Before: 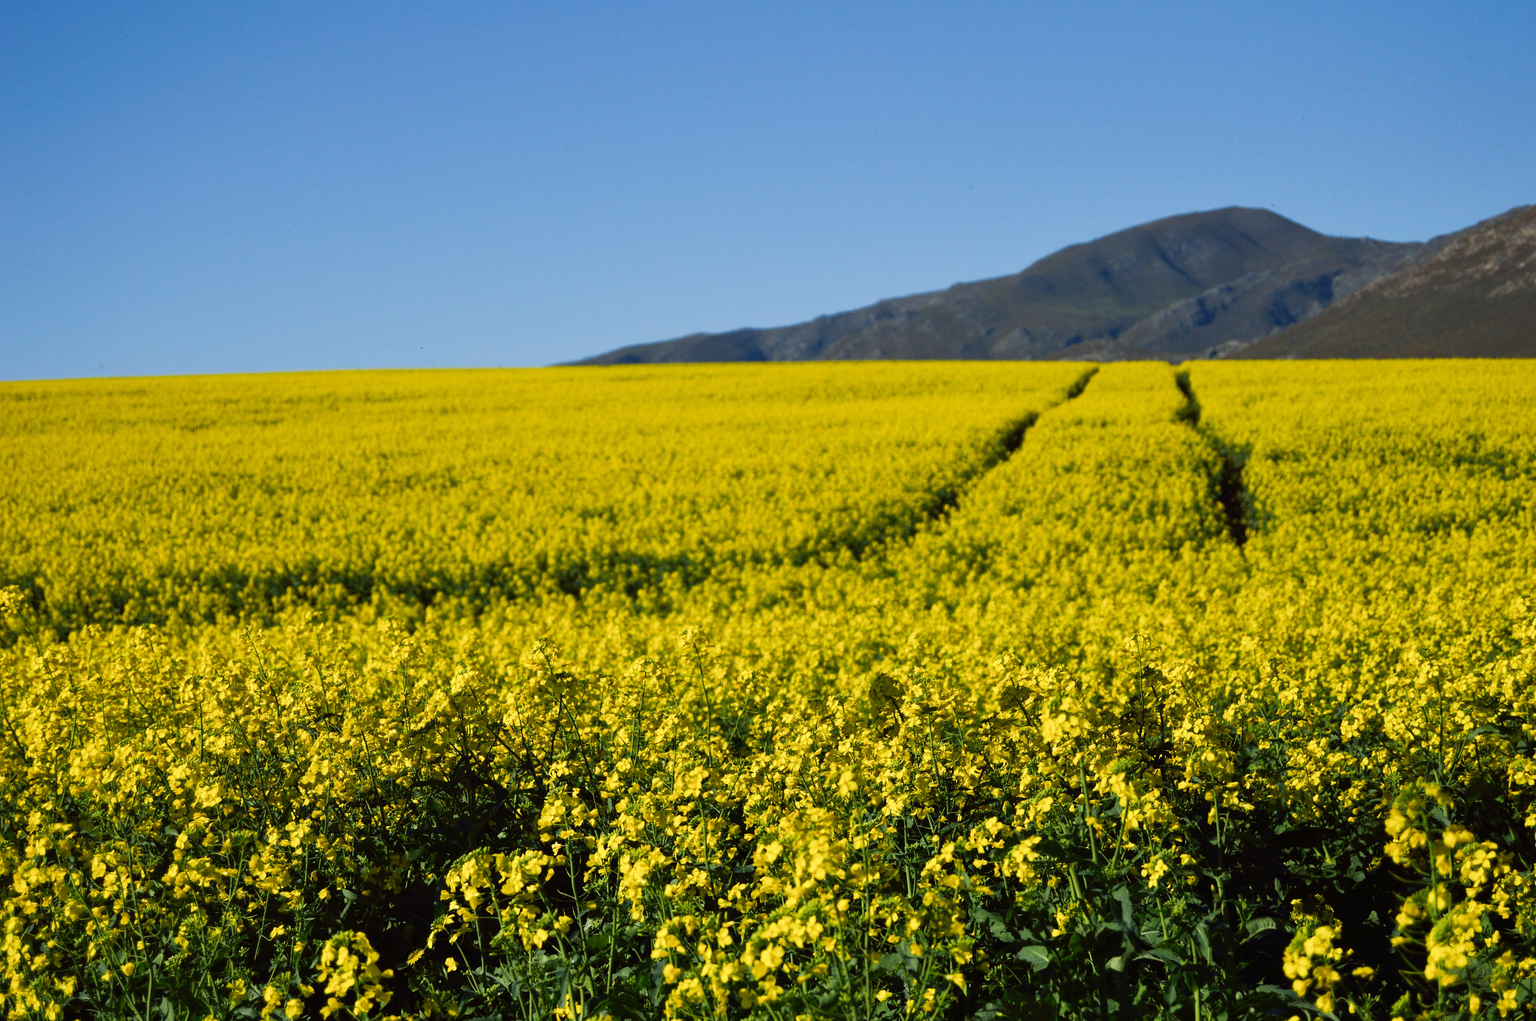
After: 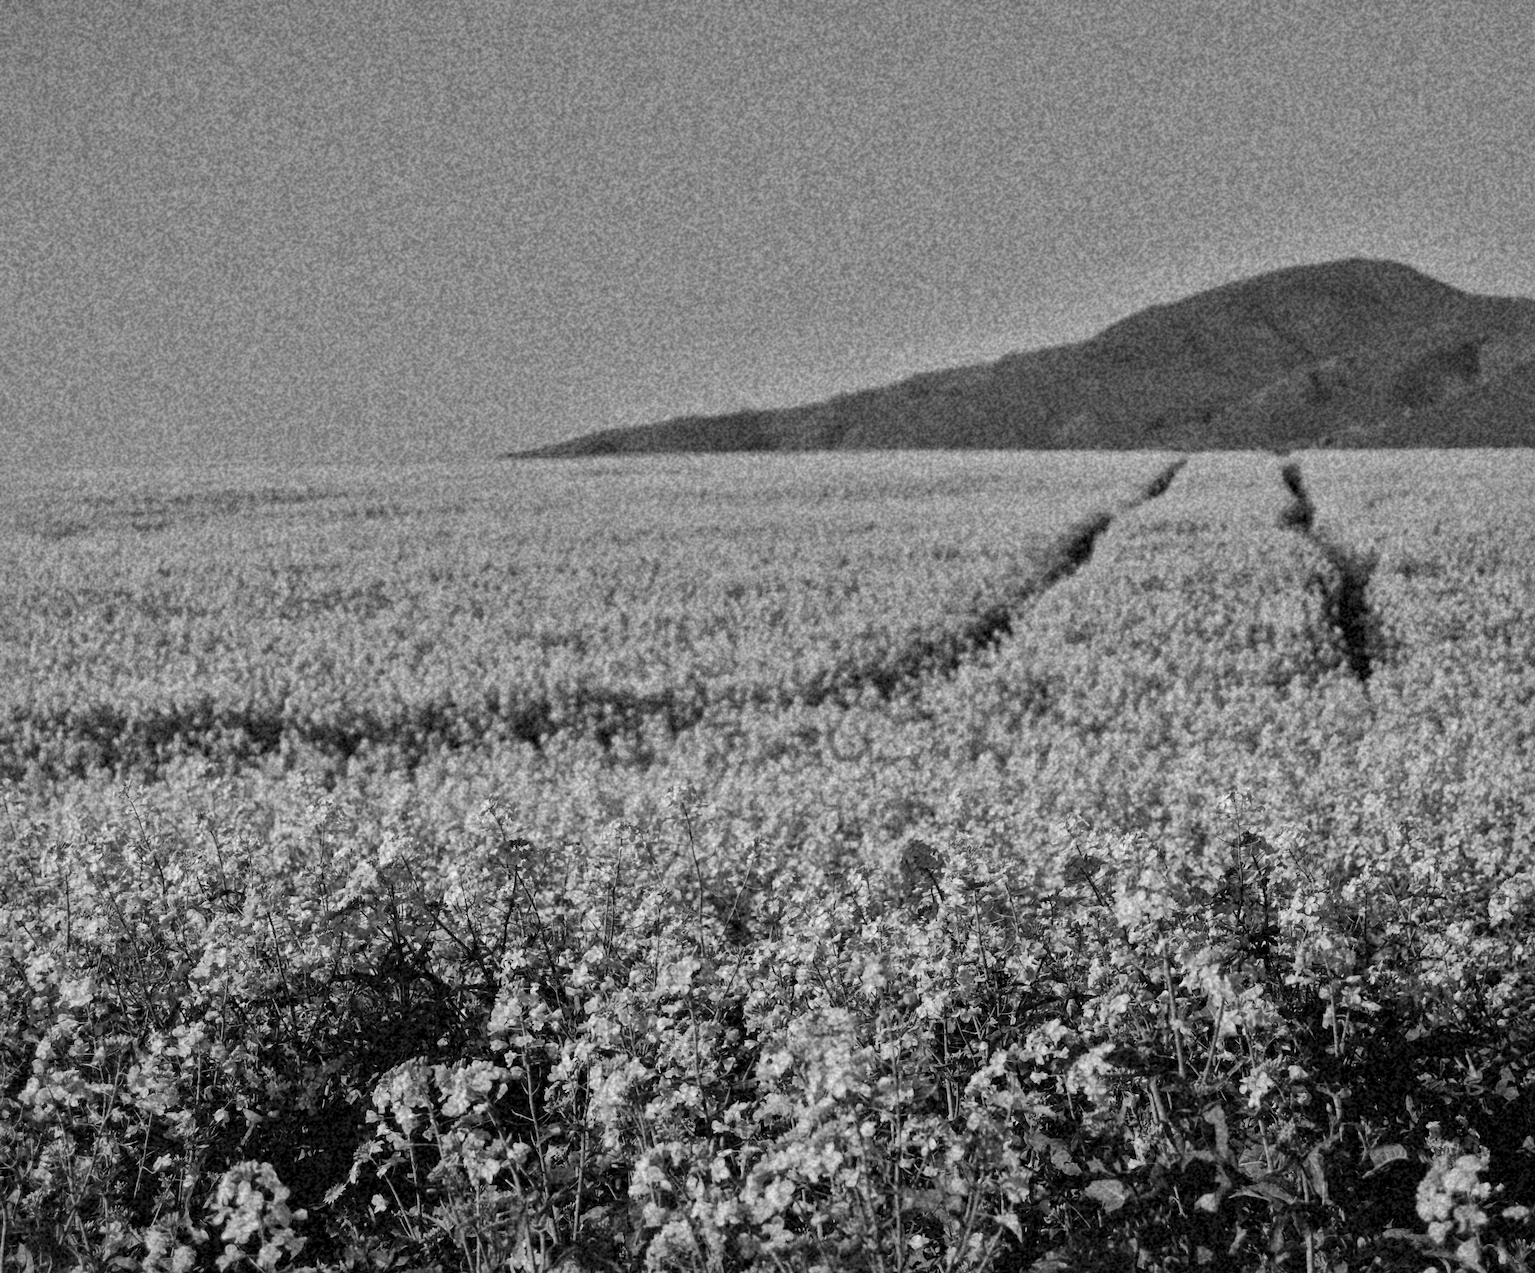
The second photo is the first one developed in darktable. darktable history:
crop and rotate: left 9.597%, right 10.195%
color contrast: blue-yellow contrast 0.62
shadows and highlights: shadows 38.43, highlights -74.54
grain: coarseness 46.9 ISO, strength 50.21%, mid-tones bias 0%
monochrome: on, module defaults
